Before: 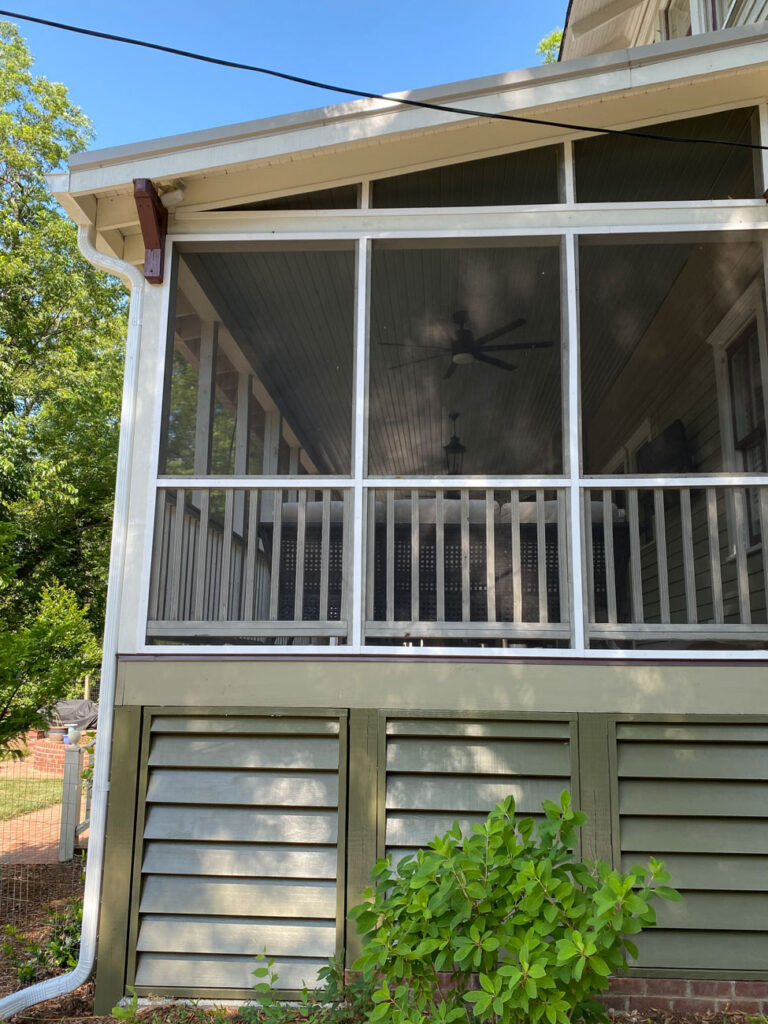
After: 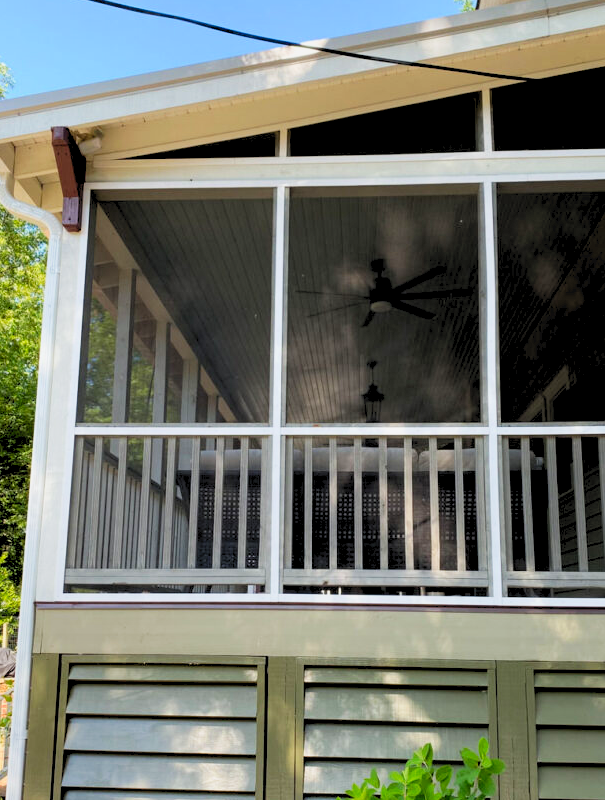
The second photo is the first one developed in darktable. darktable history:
crop and rotate: left 10.77%, top 5.1%, right 10.41%, bottom 16.76%
exposure: black level correction 0.007, exposure 0.093 EV, compensate highlight preservation false
tone curve: curves: ch0 [(0, 0) (0.003, 0.036) (0.011, 0.04) (0.025, 0.042) (0.044, 0.052) (0.069, 0.066) (0.1, 0.085) (0.136, 0.106) (0.177, 0.144) (0.224, 0.188) (0.277, 0.241) (0.335, 0.307) (0.399, 0.382) (0.468, 0.466) (0.543, 0.56) (0.623, 0.672) (0.709, 0.772) (0.801, 0.876) (0.898, 0.949) (1, 1)], preserve colors none
contrast equalizer: octaves 7, y [[0.6 ×6], [0.55 ×6], [0 ×6], [0 ×6], [0 ×6]], mix -0.3
rgb levels: preserve colors sum RGB, levels [[0.038, 0.433, 0.934], [0, 0.5, 1], [0, 0.5, 1]]
